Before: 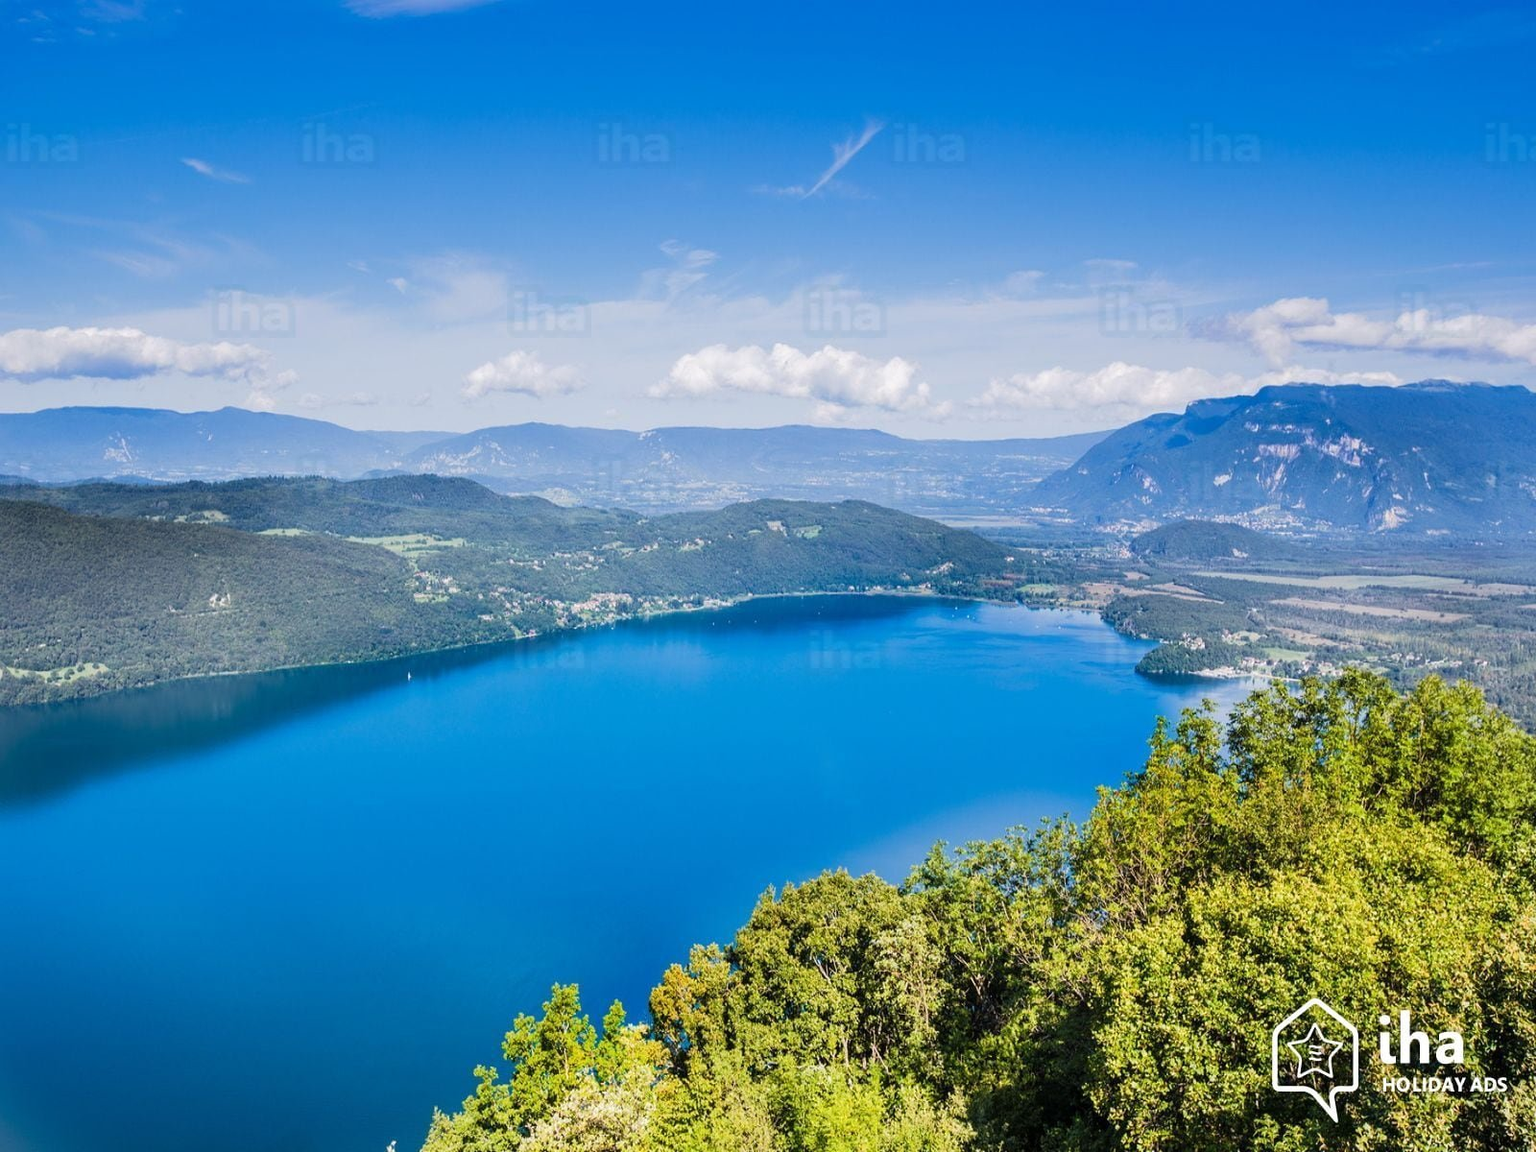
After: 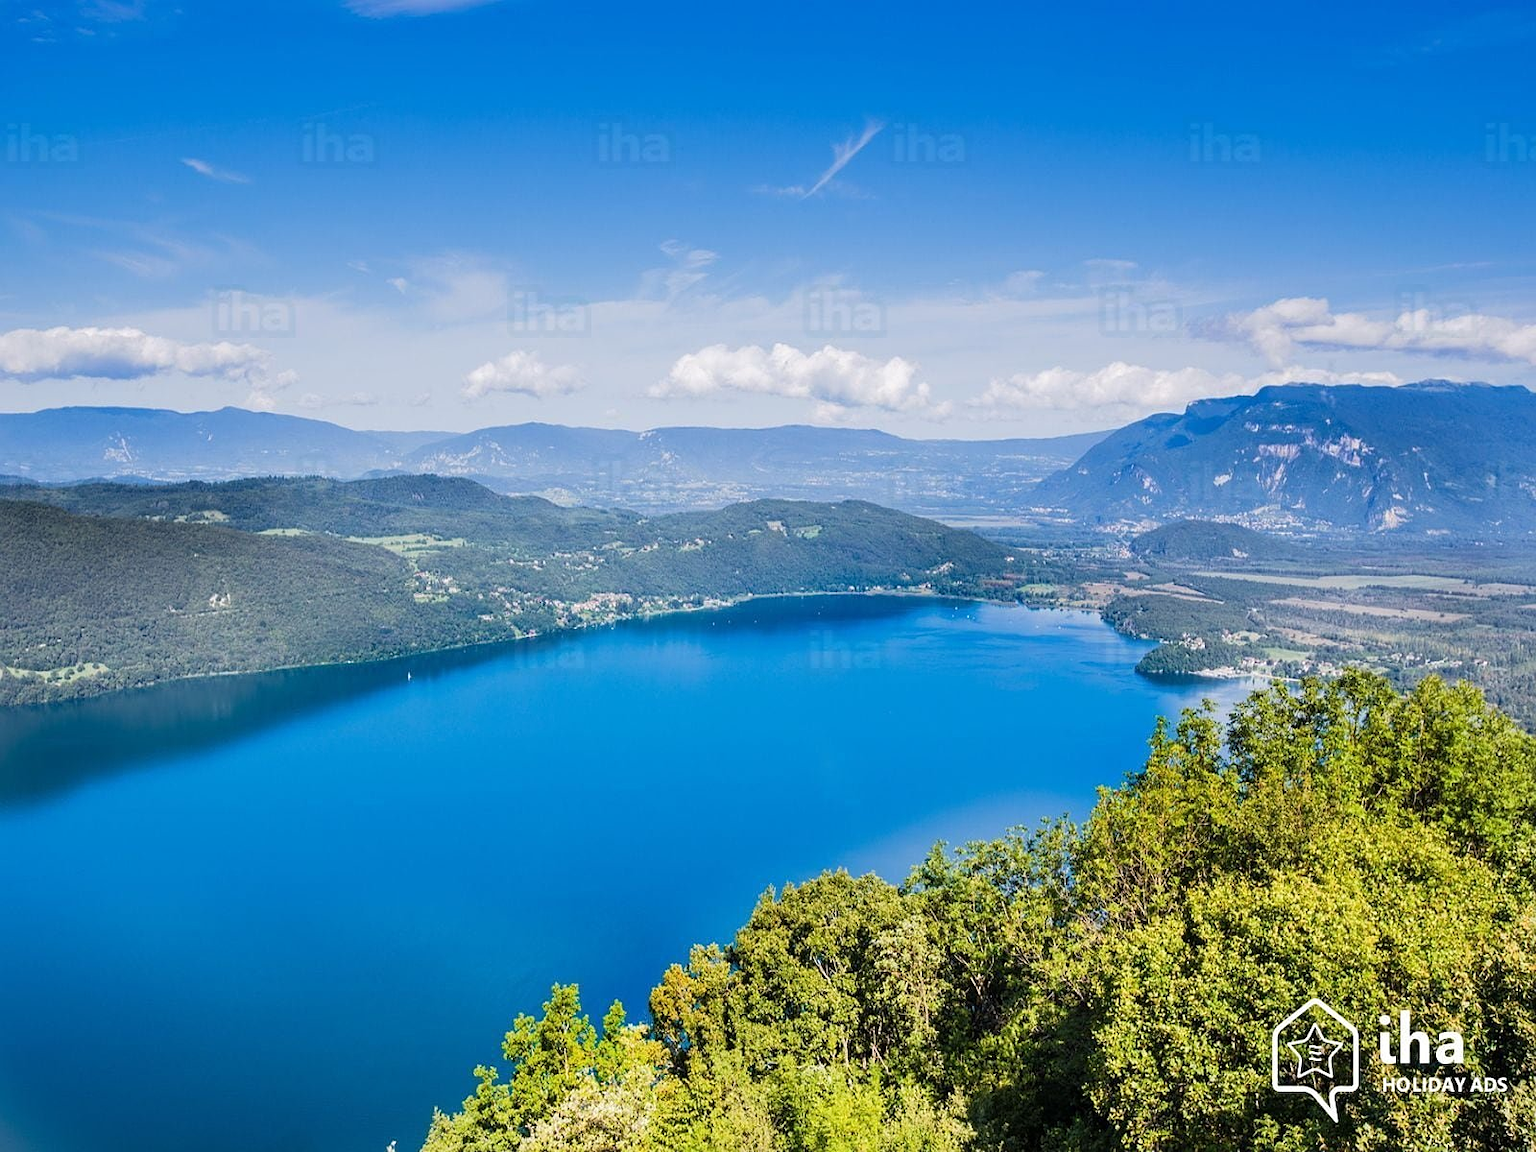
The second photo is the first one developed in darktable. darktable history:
sharpen: radius 1.221, amount 0.304, threshold 0.165
